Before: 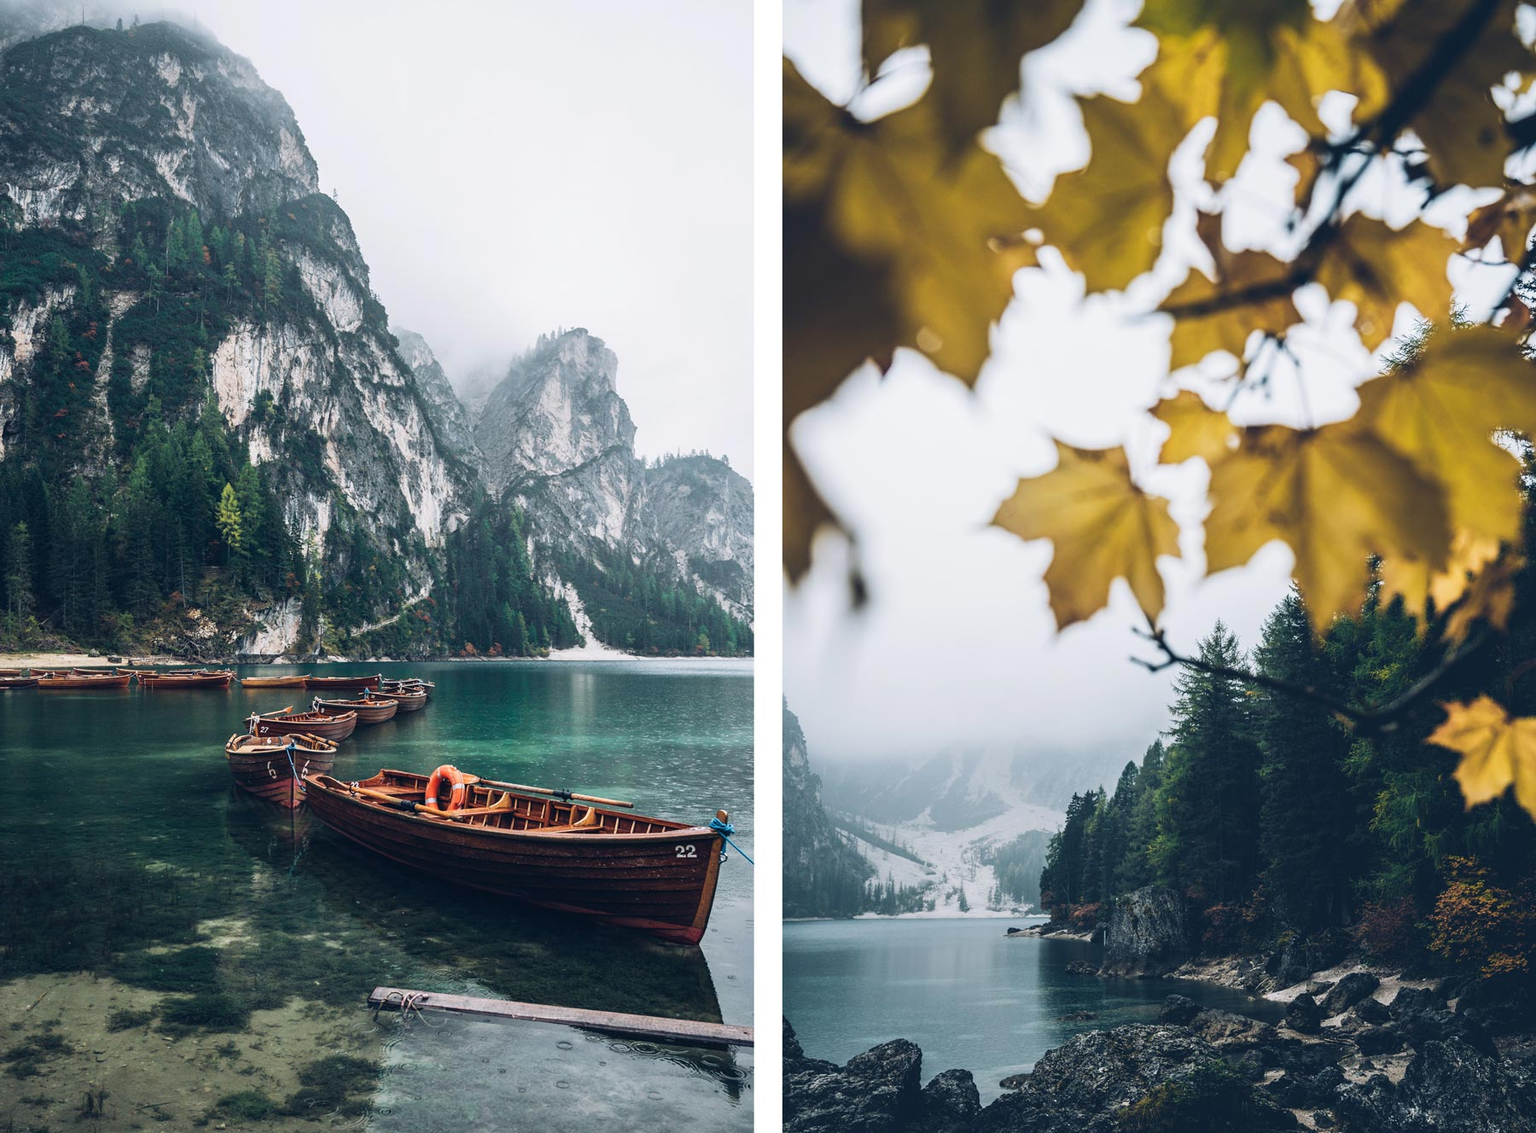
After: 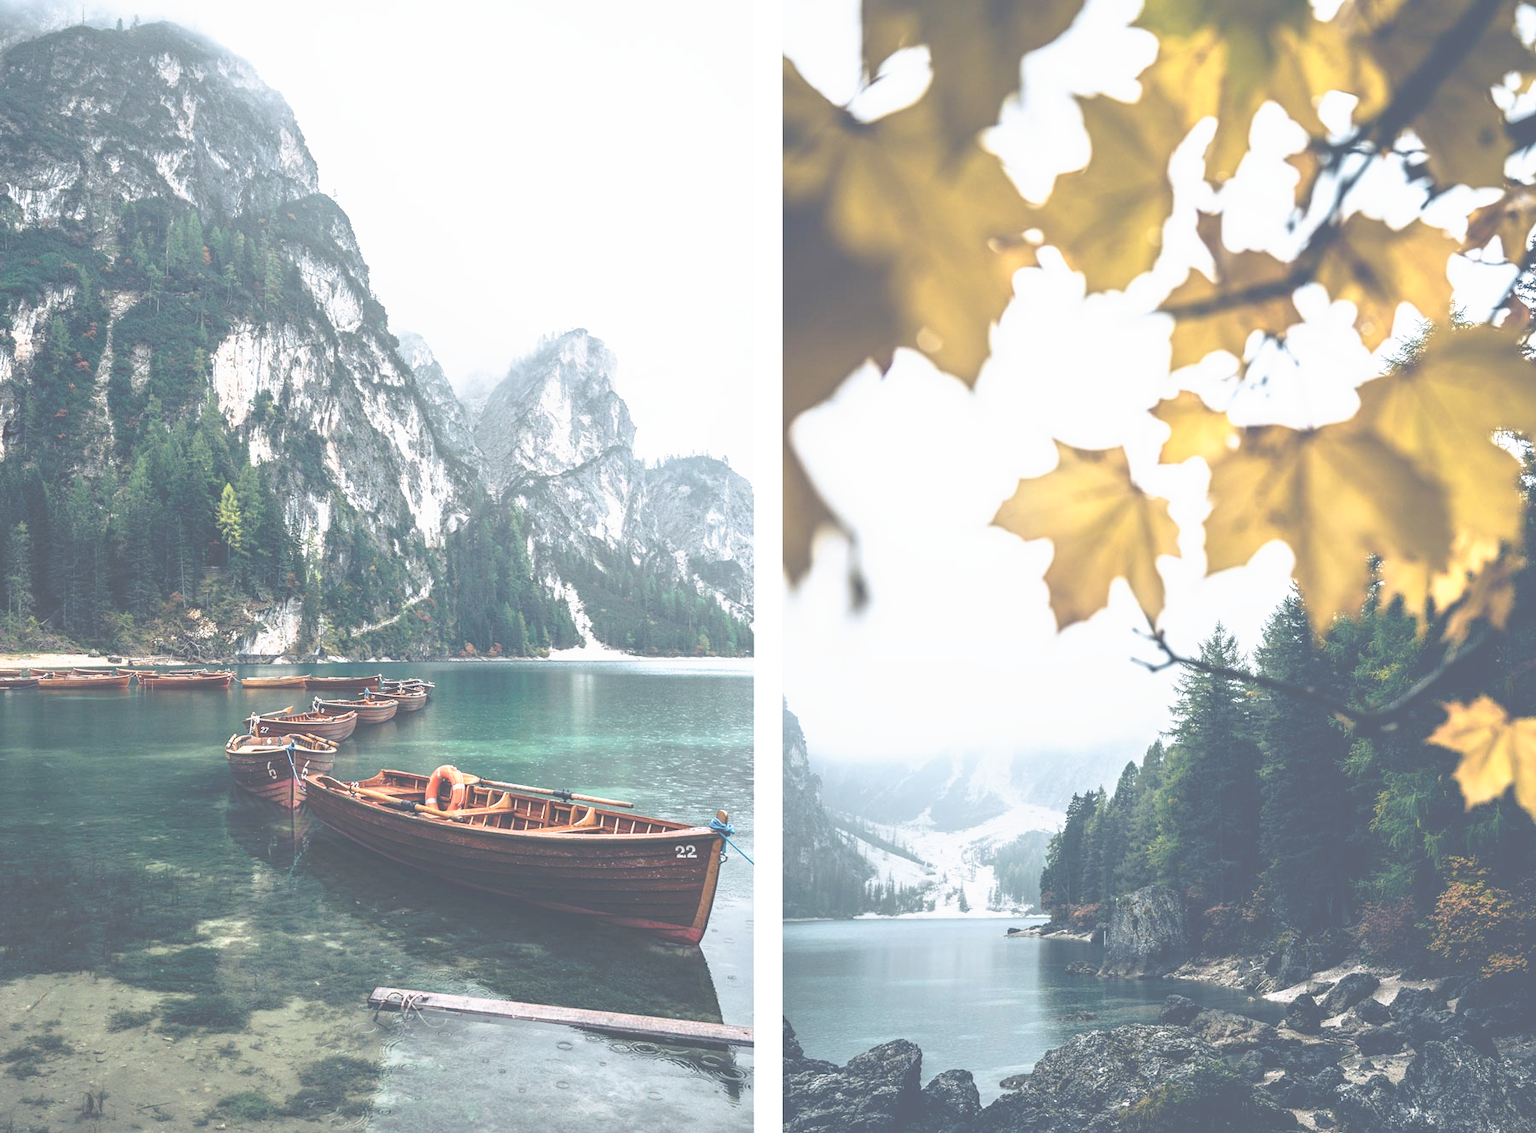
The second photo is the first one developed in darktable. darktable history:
tone curve: curves: ch0 [(0, 0) (0.003, 0.326) (0.011, 0.332) (0.025, 0.352) (0.044, 0.378) (0.069, 0.4) (0.1, 0.416) (0.136, 0.432) (0.177, 0.468) (0.224, 0.509) (0.277, 0.554) (0.335, 0.6) (0.399, 0.642) (0.468, 0.693) (0.543, 0.753) (0.623, 0.818) (0.709, 0.897) (0.801, 0.974) (0.898, 0.991) (1, 1)], preserve colors none
color calibration: illuminant same as pipeline (D50), adaptation XYZ, x 0.346, y 0.359, temperature 5012.18 K
